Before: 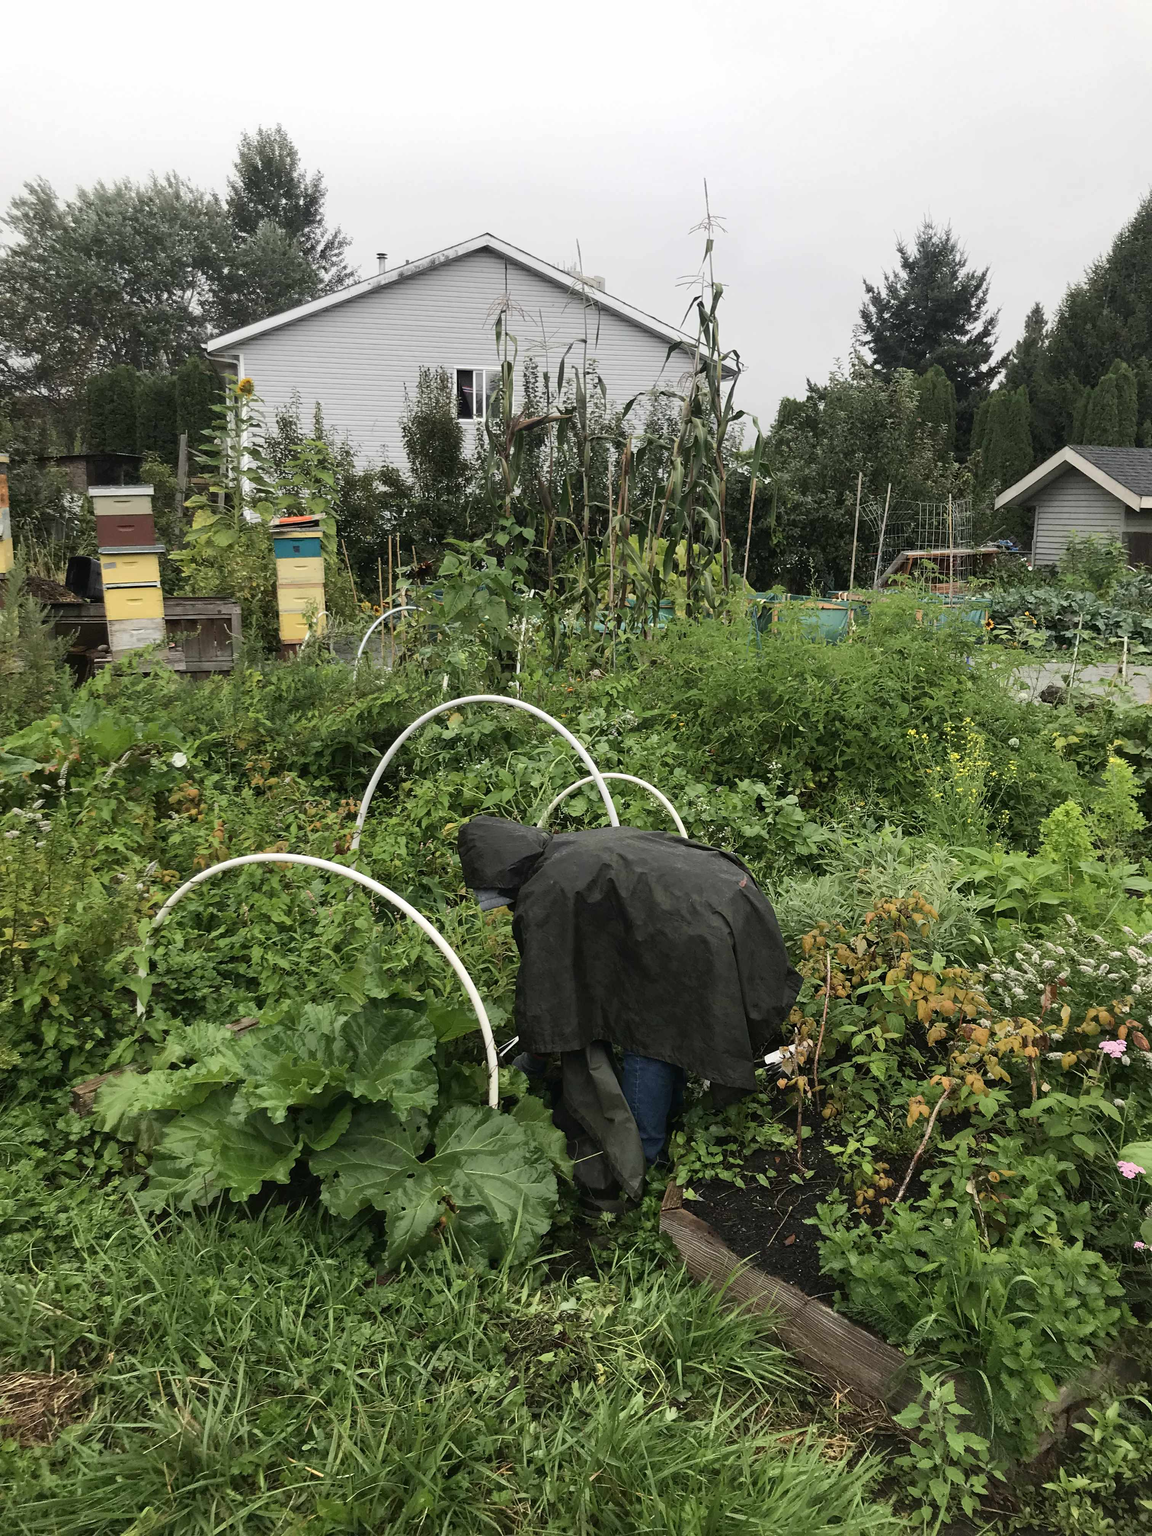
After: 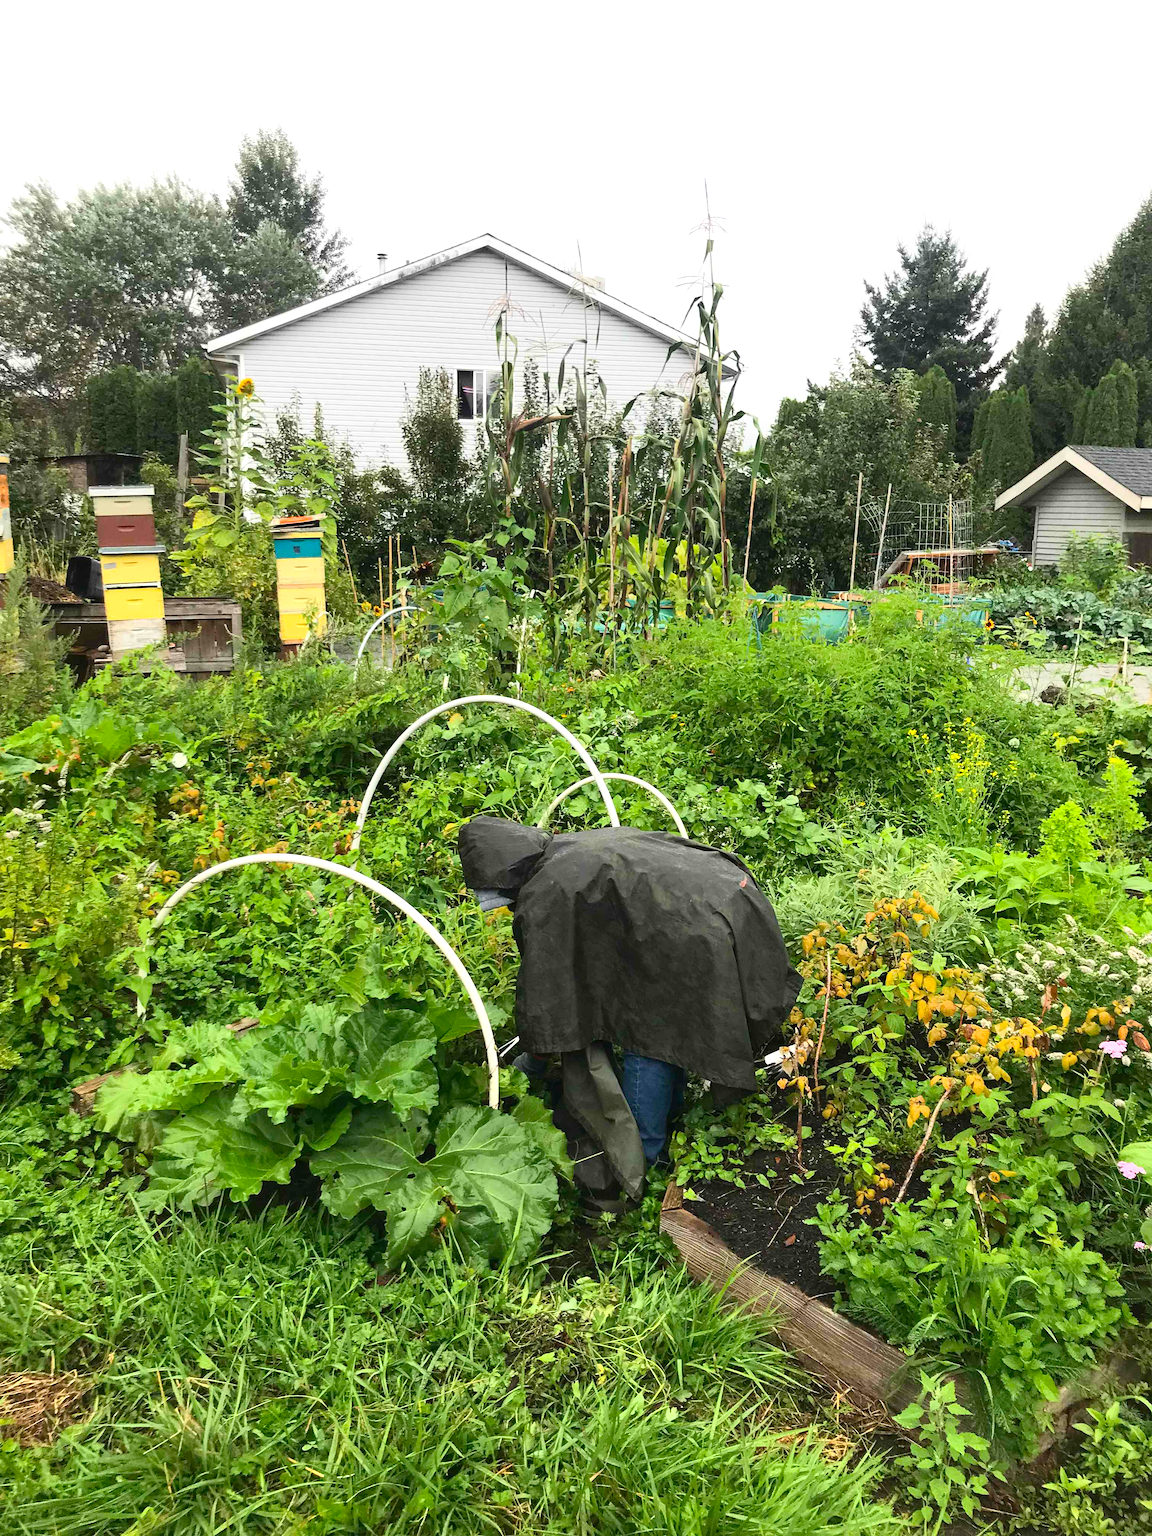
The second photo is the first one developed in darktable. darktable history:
contrast brightness saturation: contrast 0.2, brightness 0.16, saturation 0.22
color balance: output saturation 110%
exposure: black level correction 0.001, exposure 0.5 EV, compensate exposure bias true, compensate highlight preservation false
